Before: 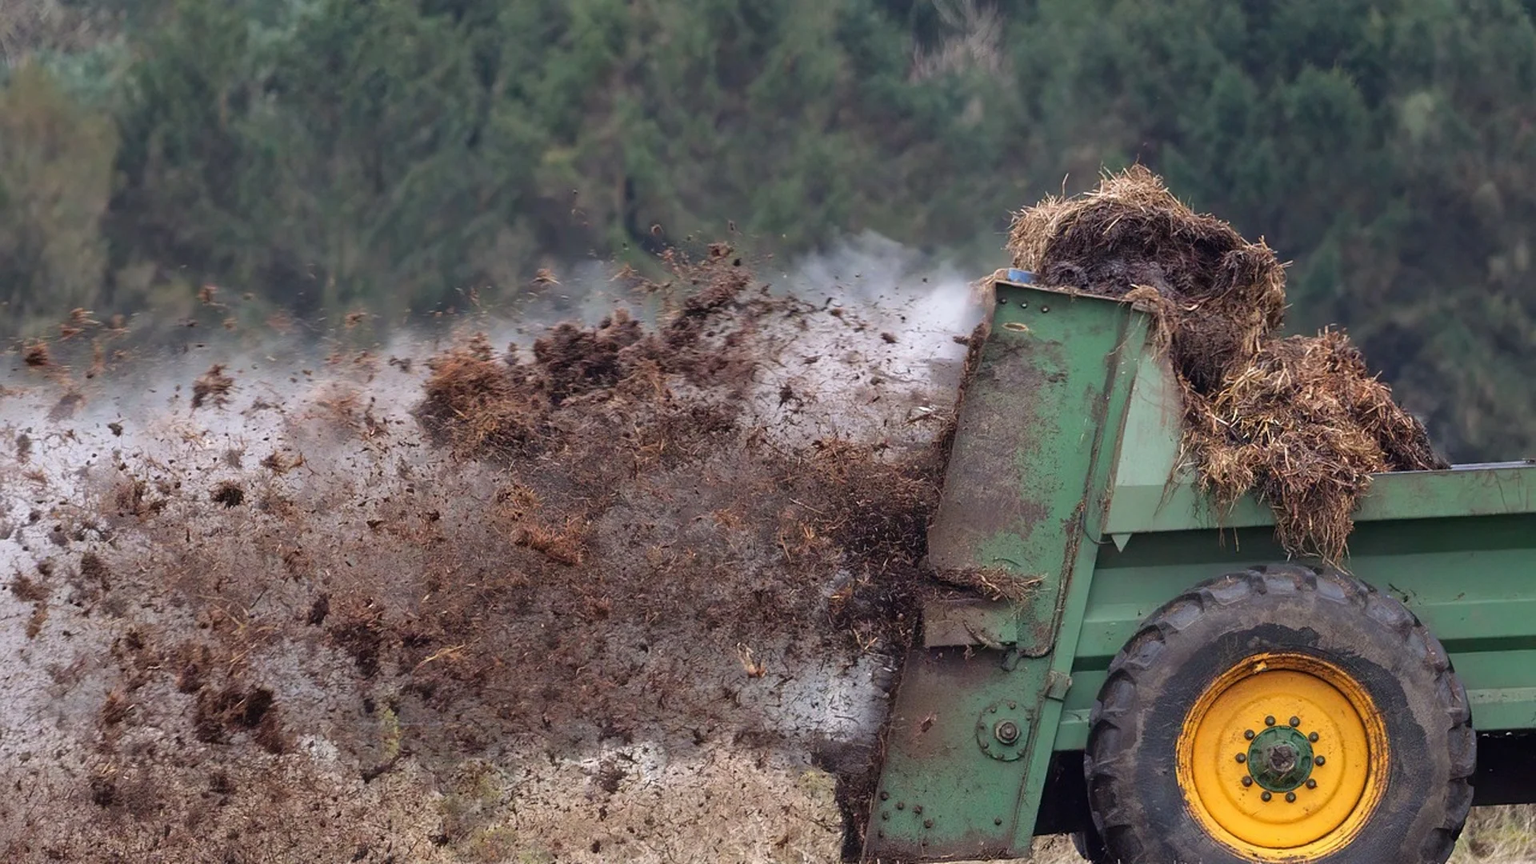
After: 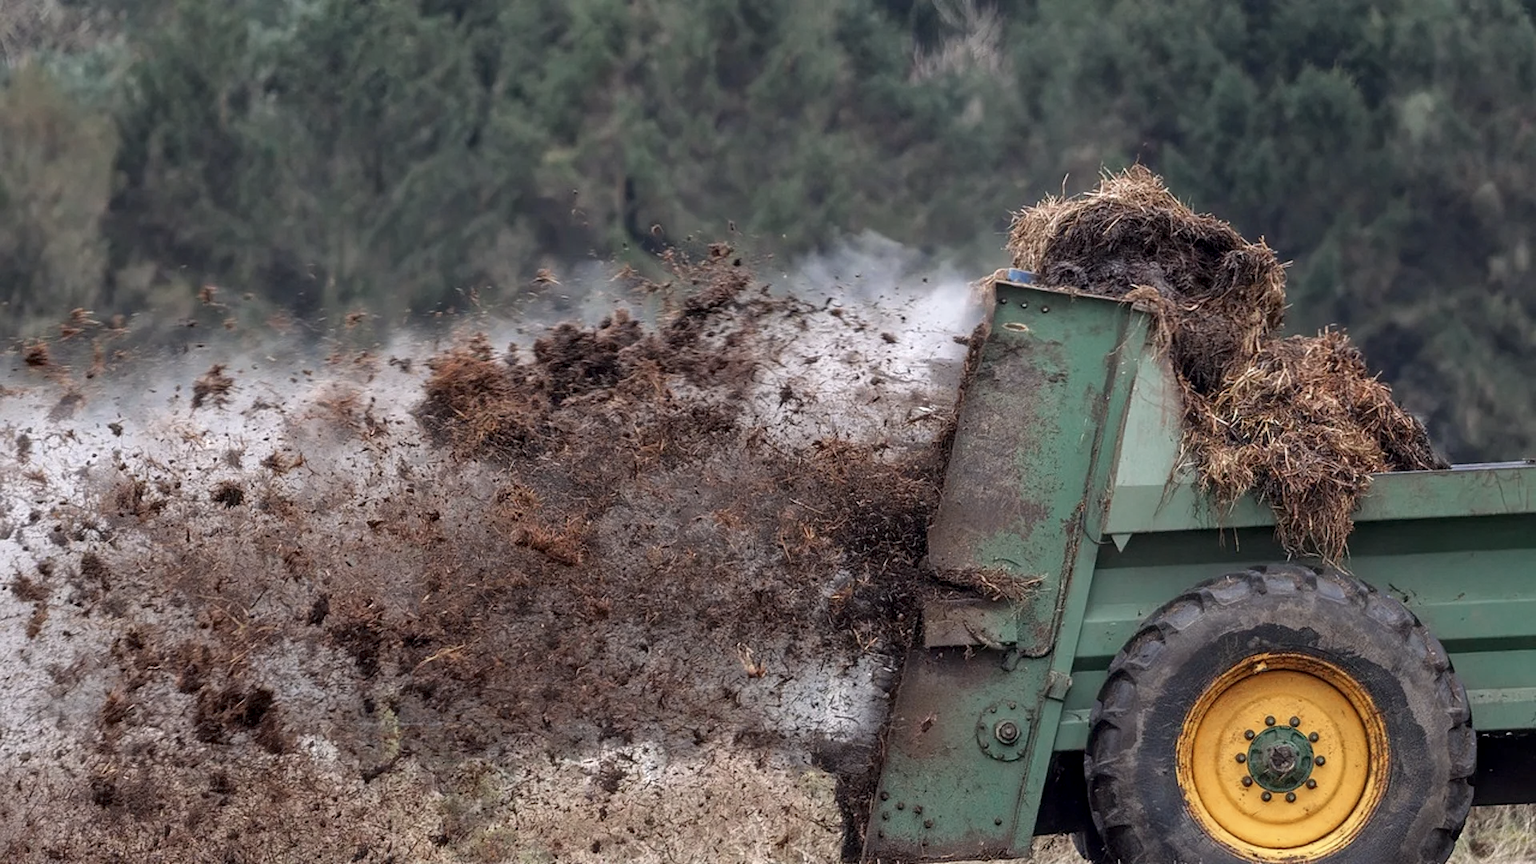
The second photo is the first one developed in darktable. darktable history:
local contrast: detail 130%
color zones: curves: ch0 [(0, 0.5) (0.125, 0.4) (0.25, 0.5) (0.375, 0.4) (0.5, 0.4) (0.625, 0.35) (0.75, 0.35) (0.875, 0.5)]; ch1 [(0, 0.35) (0.125, 0.45) (0.25, 0.35) (0.375, 0.35) (0.5, 0.35) (0.625, 0.35) (0.75, 0.45) (0.875, 0.35)]; ch2 [(0, 0.6) (0.125, 0.5) (0.25, 0.5) (0.375, 0.6) (0.5, 0.6) (0.625, 0.5) (0.75, 0.5) (0.875, 0.5)]
